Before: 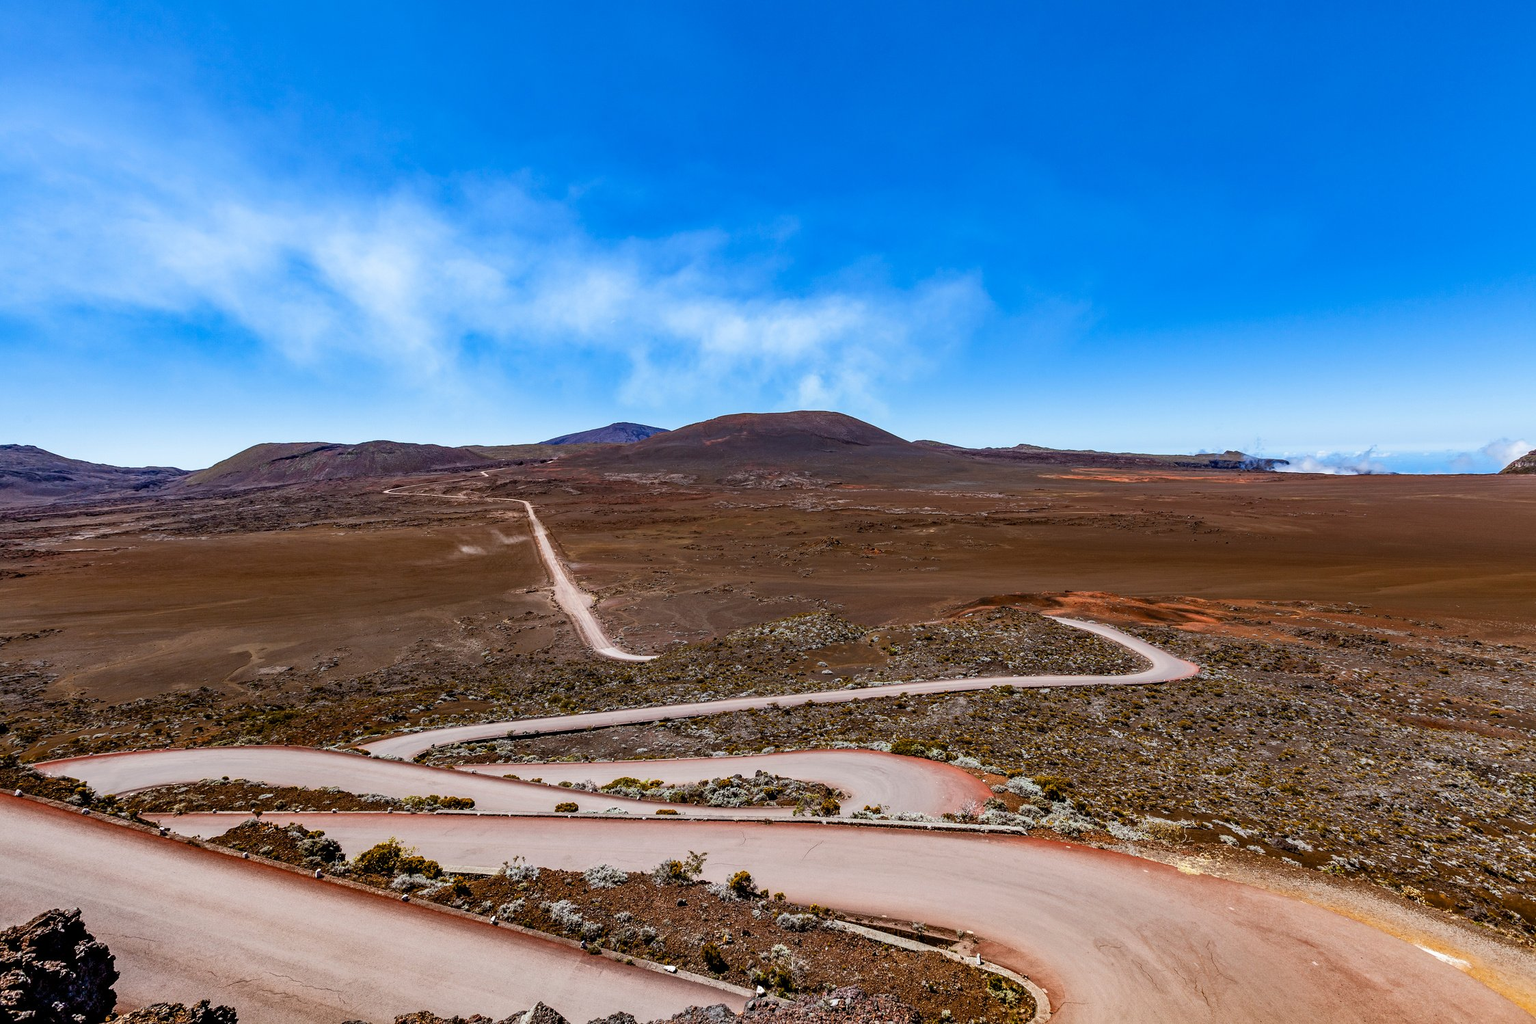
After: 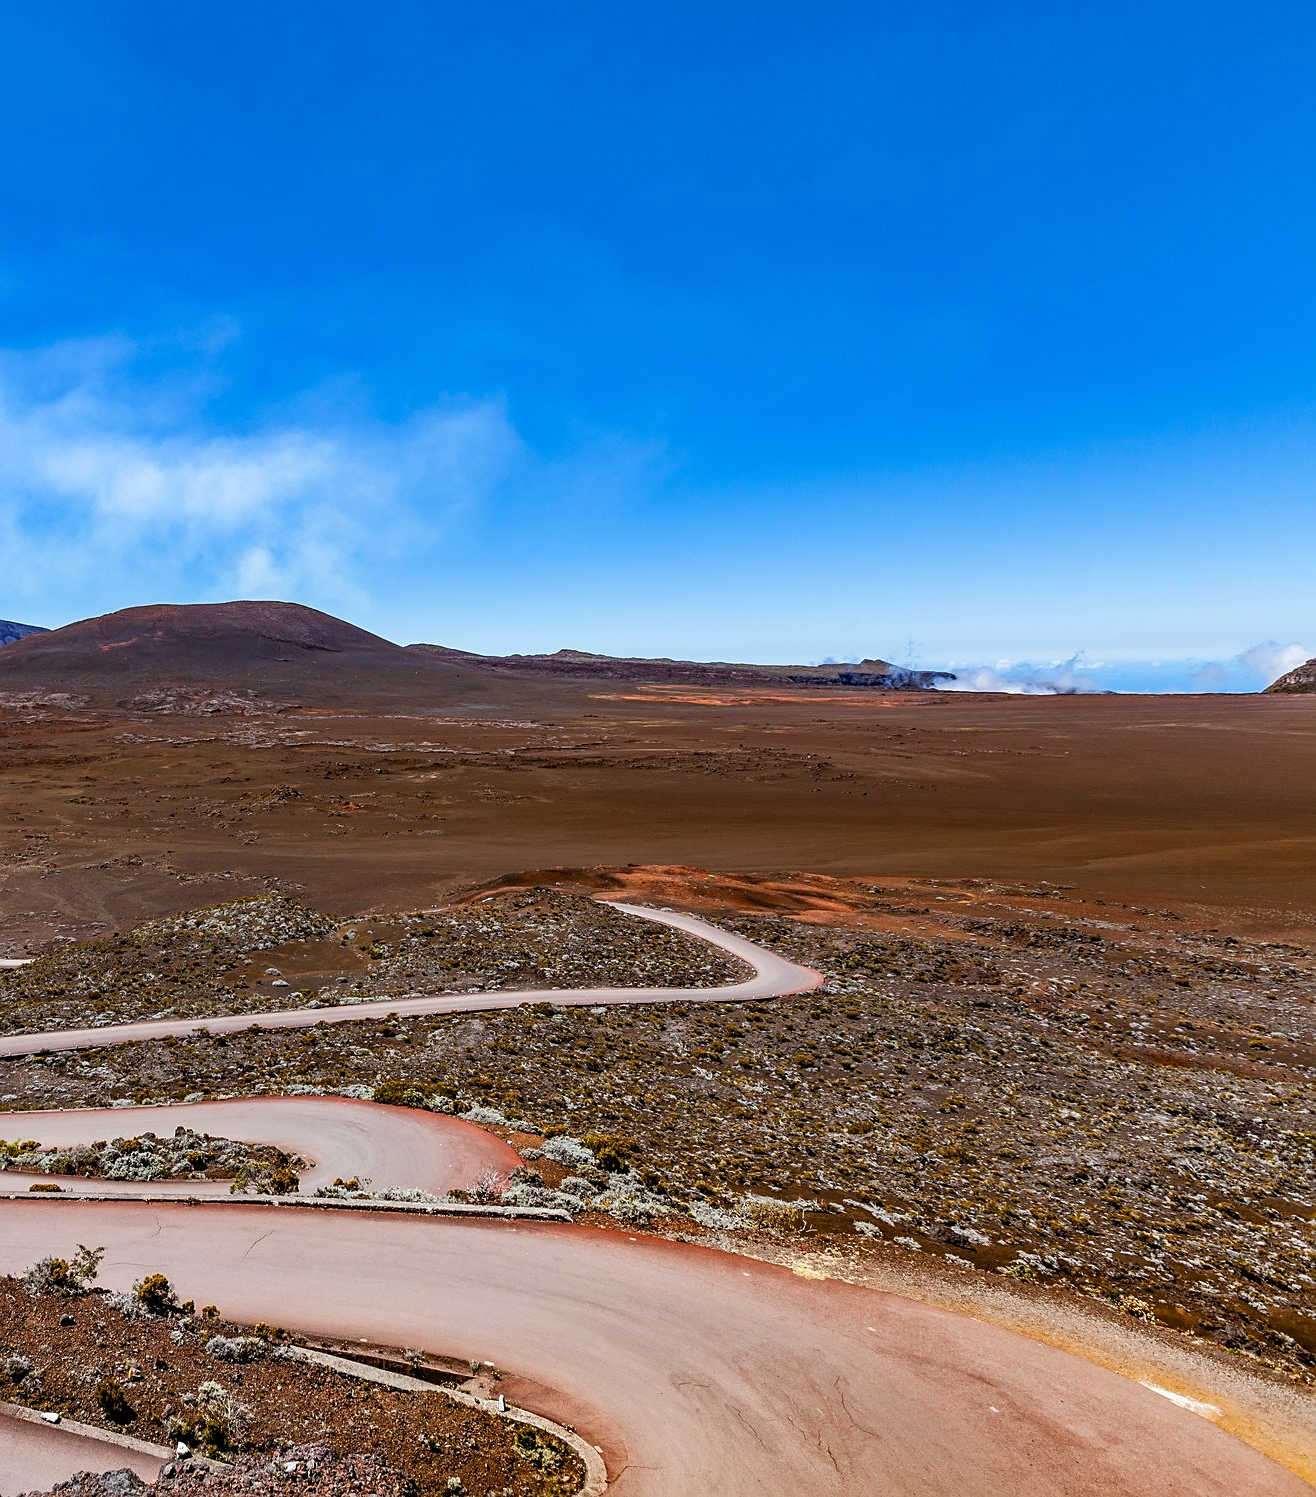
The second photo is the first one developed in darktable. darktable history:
crop: left 41.402%
sharpen: radius 1.864, amount 0.398, threshold 1.271
